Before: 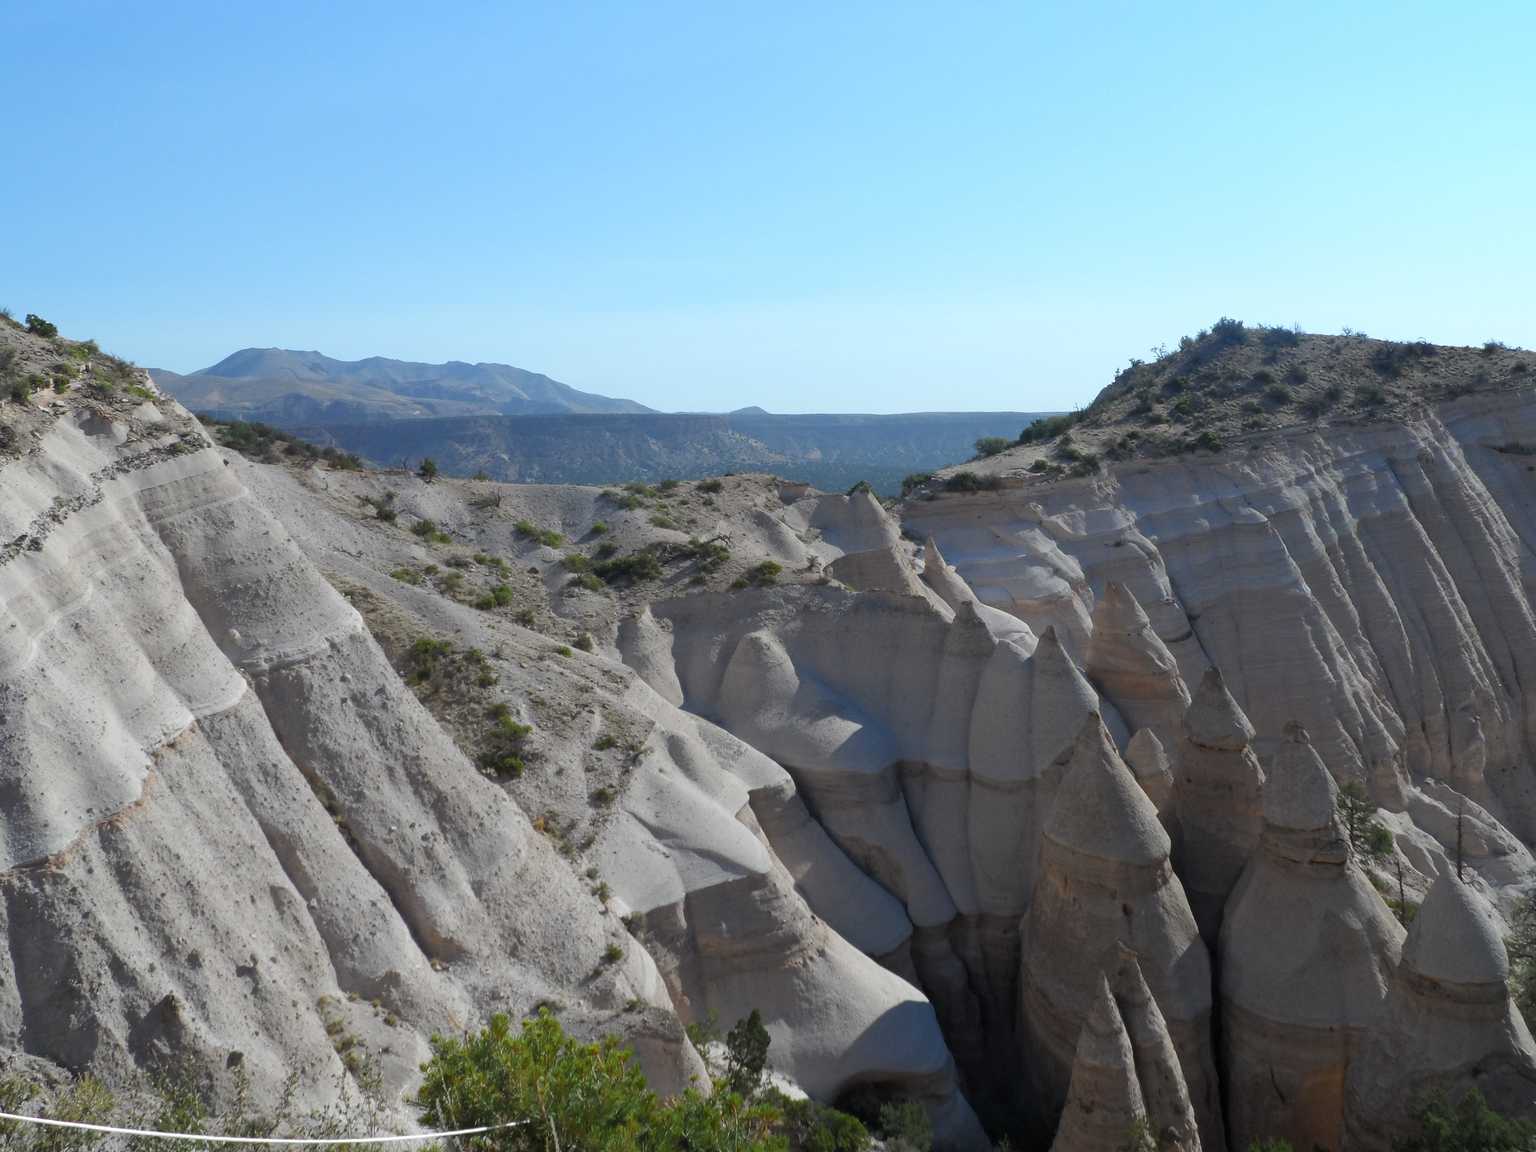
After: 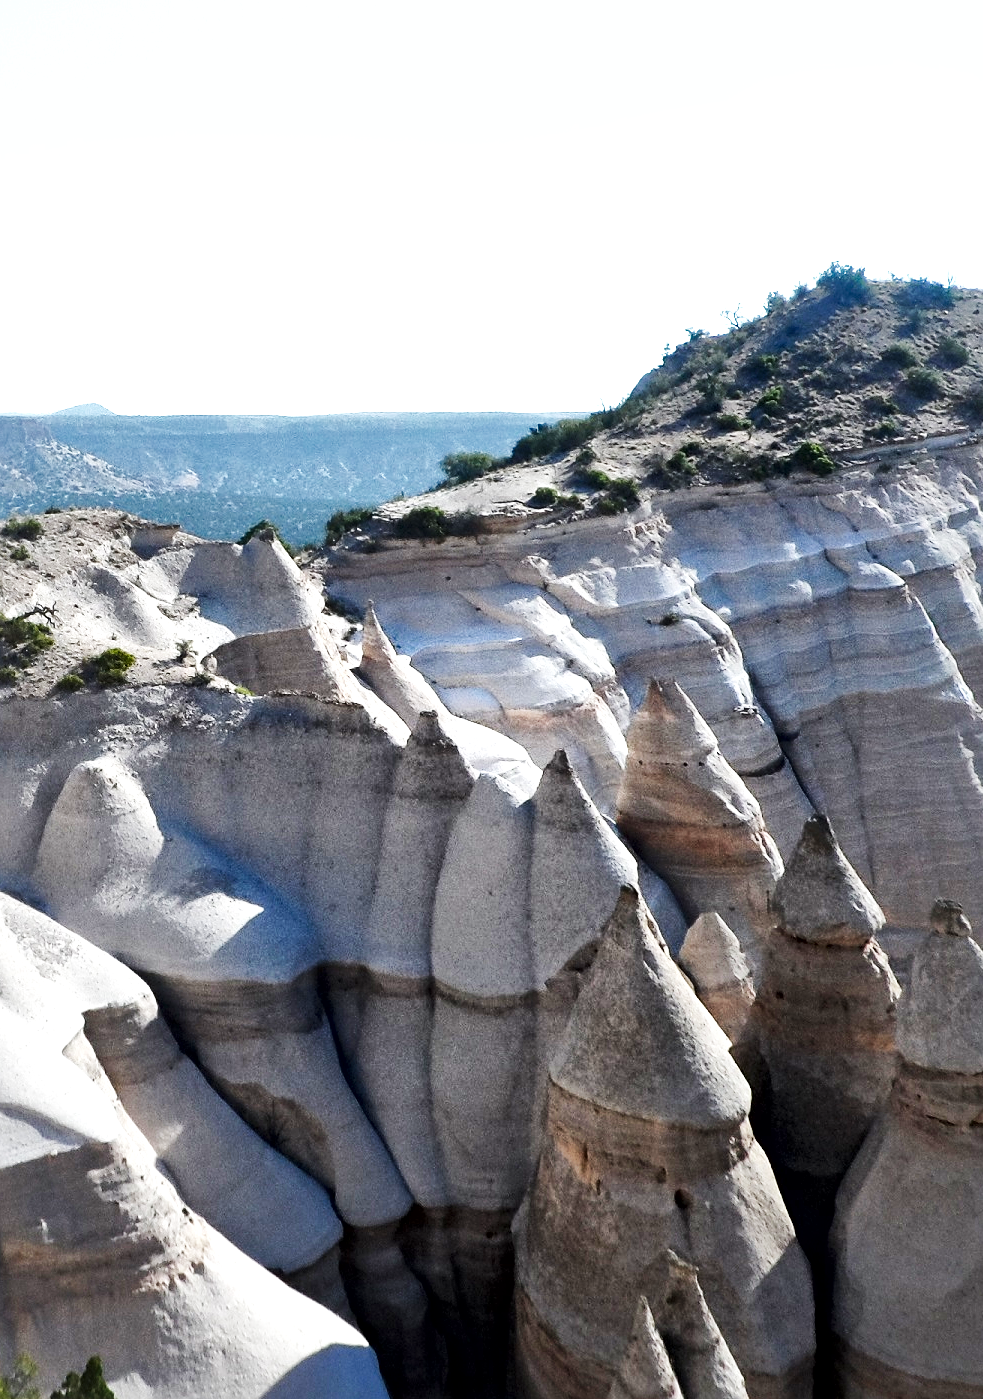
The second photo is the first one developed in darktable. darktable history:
crop: left 45.34%, top 13.204%, right 14.183%, bottom 10.023%
local contrast: mode bilateral grid, contrast 99, coarseness 100, detail 165%, midtone range 0.2
shadows and highlights: on, module defaults
sharpen: amount 0.217
tone equalizer: -8 EV -0.764 EV, -7 EV -0.691 EV, -6 EV -0.607 EV, -5 EV -0.42 EV, -3 EV 0.397 EV, -2 EV 0.6 EV, -1 EV 0.69 EV, +0 EV 0.743 EV, edges refinement/feathering 500, mask exposure compensation -1.57 EV, preserve details no
base curve: curves: ch0 [(0, 0.003) (0.001, 0.002) (0.006, 0.004) (0.02, 0.022) (0.048, 0.086) (0.094, 0.234) (0.162, 0.431) (0.258, 0.629) (0.385, 0.8) (0.548, 0.918) (0.751, 0.988) (1, 1)], preserve colors none
